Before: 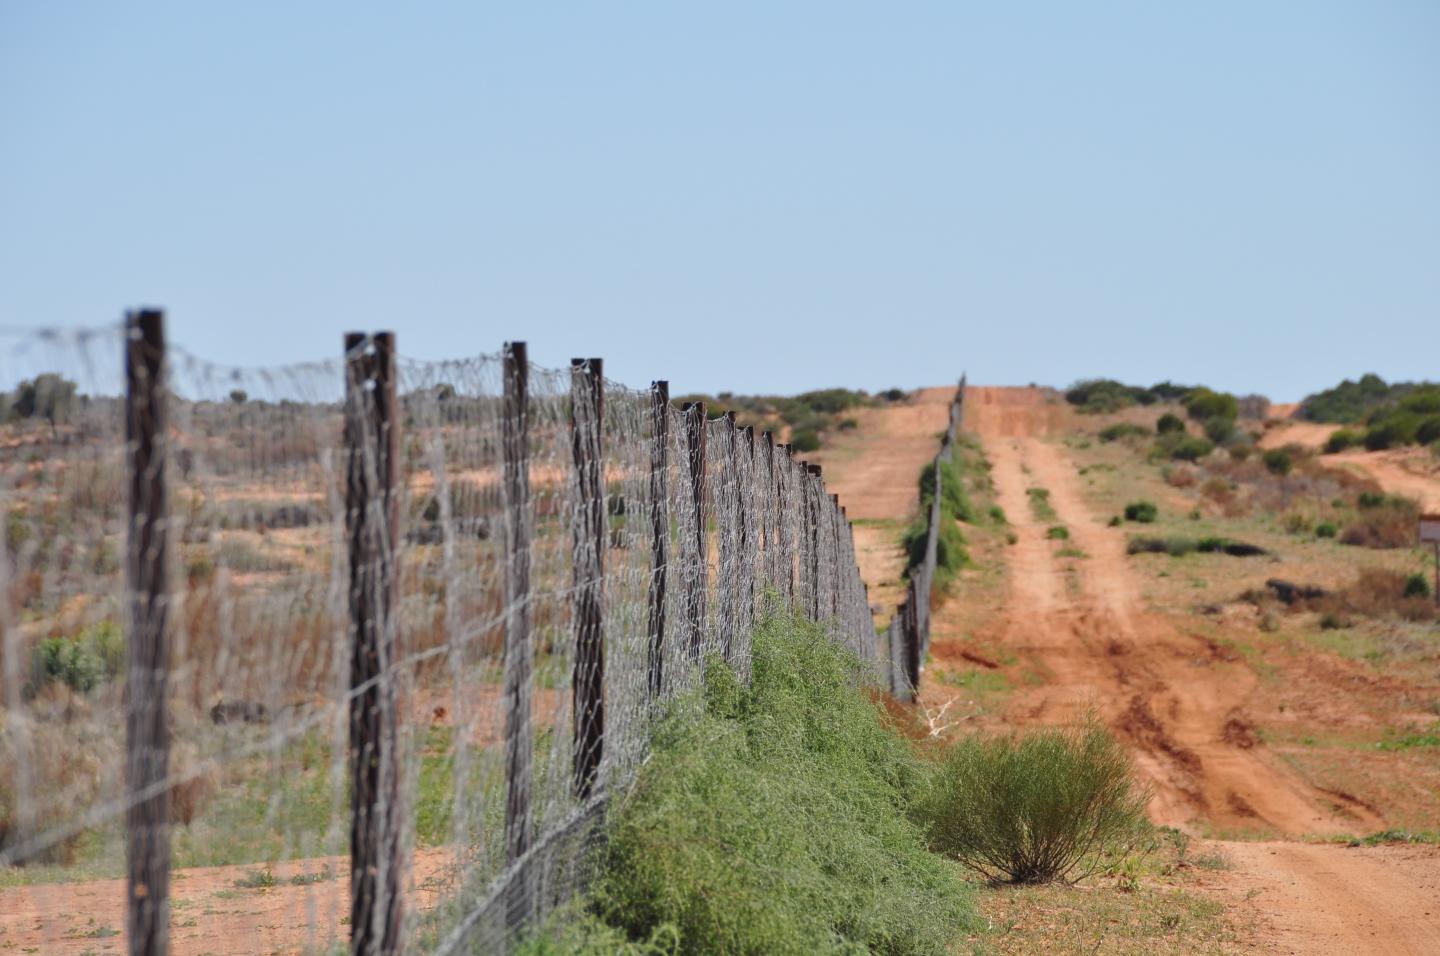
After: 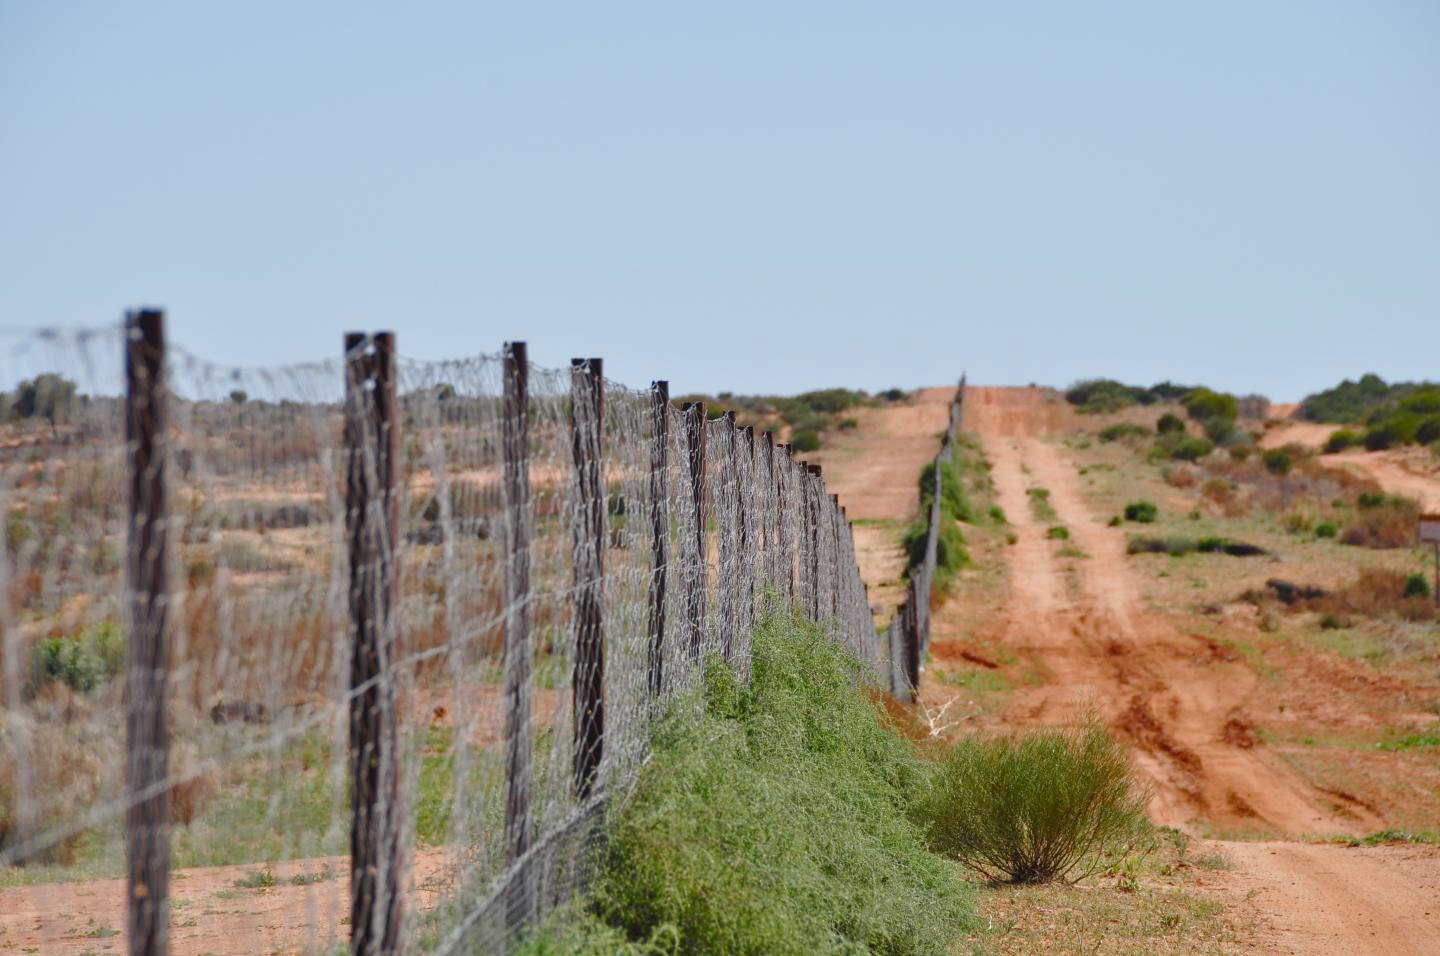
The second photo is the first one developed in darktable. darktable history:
color balance rgb: perceptual saturation grading › global saturation 25.365%, perceptual saturation grading › highlights -50.032%, perceptual saturation grading › shadows 30.58%
